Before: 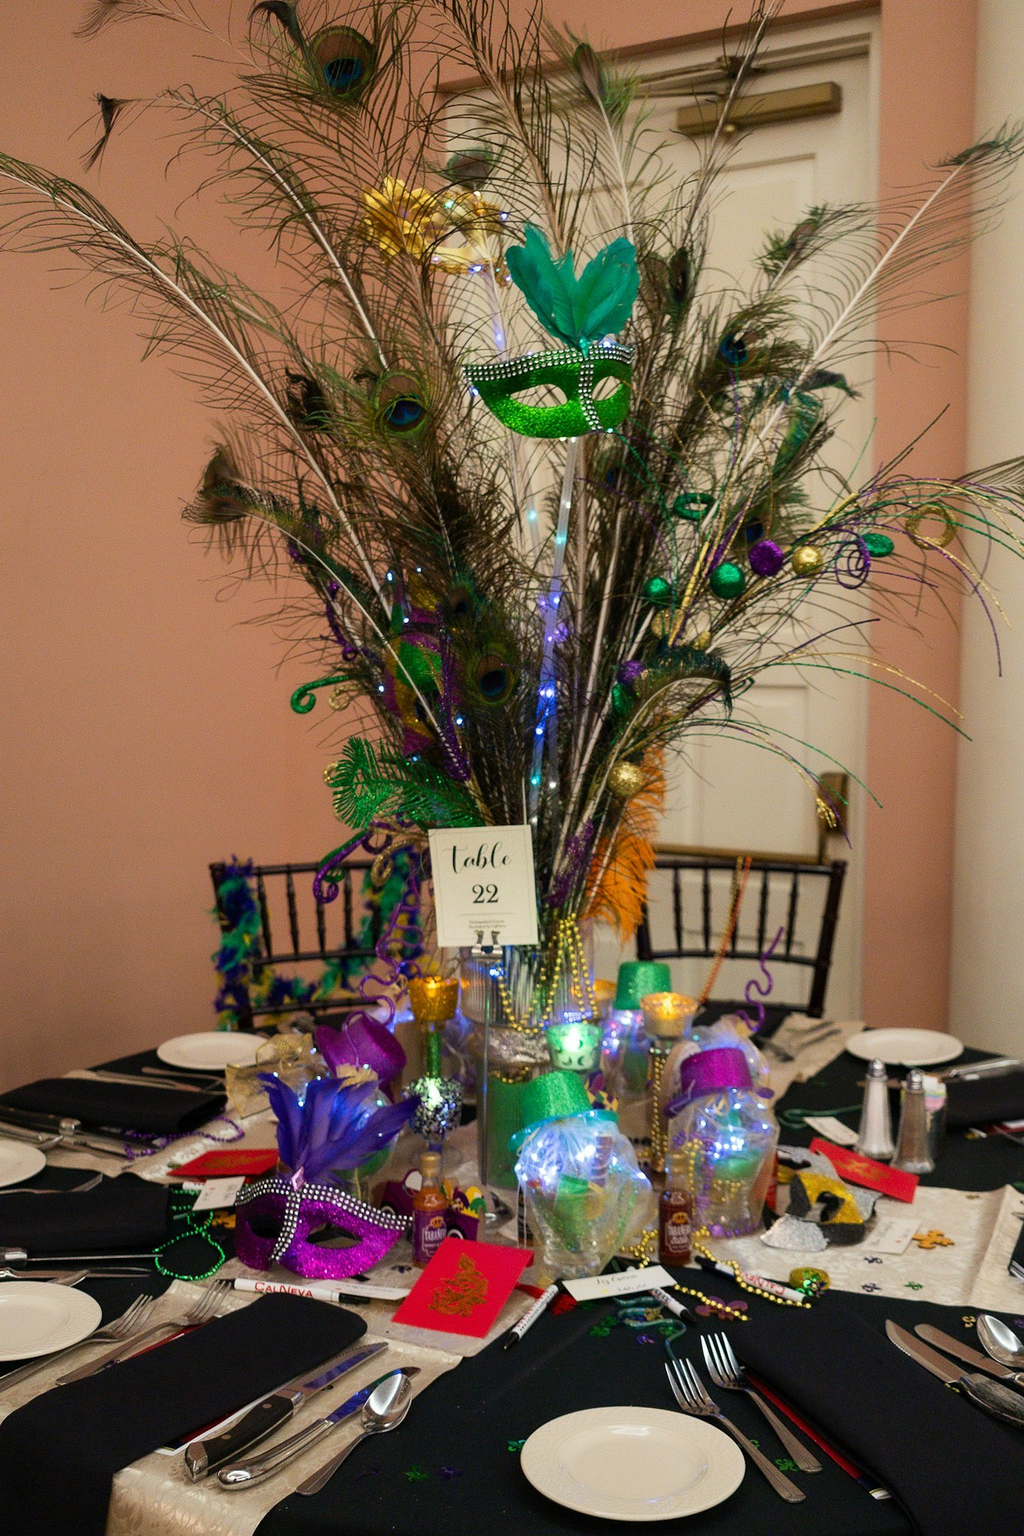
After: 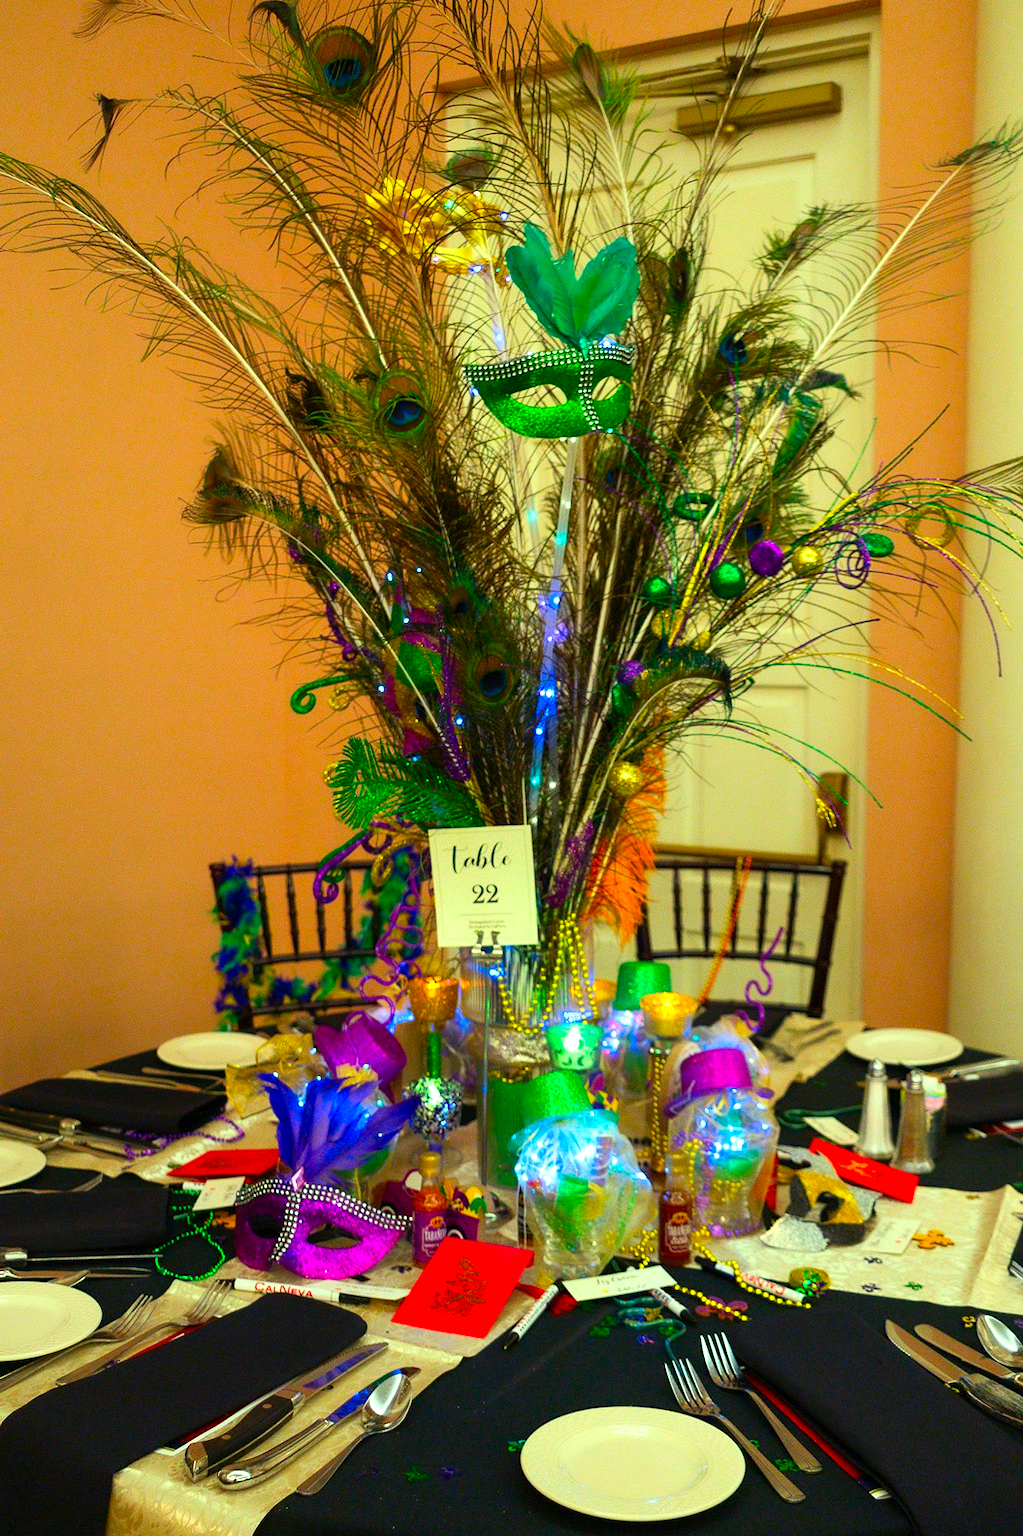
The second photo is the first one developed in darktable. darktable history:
exposure: exposure 0.555 EV, compensate exposure bias true, compensate highlight preservation false
color correction: highlights a* -11.04, highlights b* 9.9, saturation 1.71
